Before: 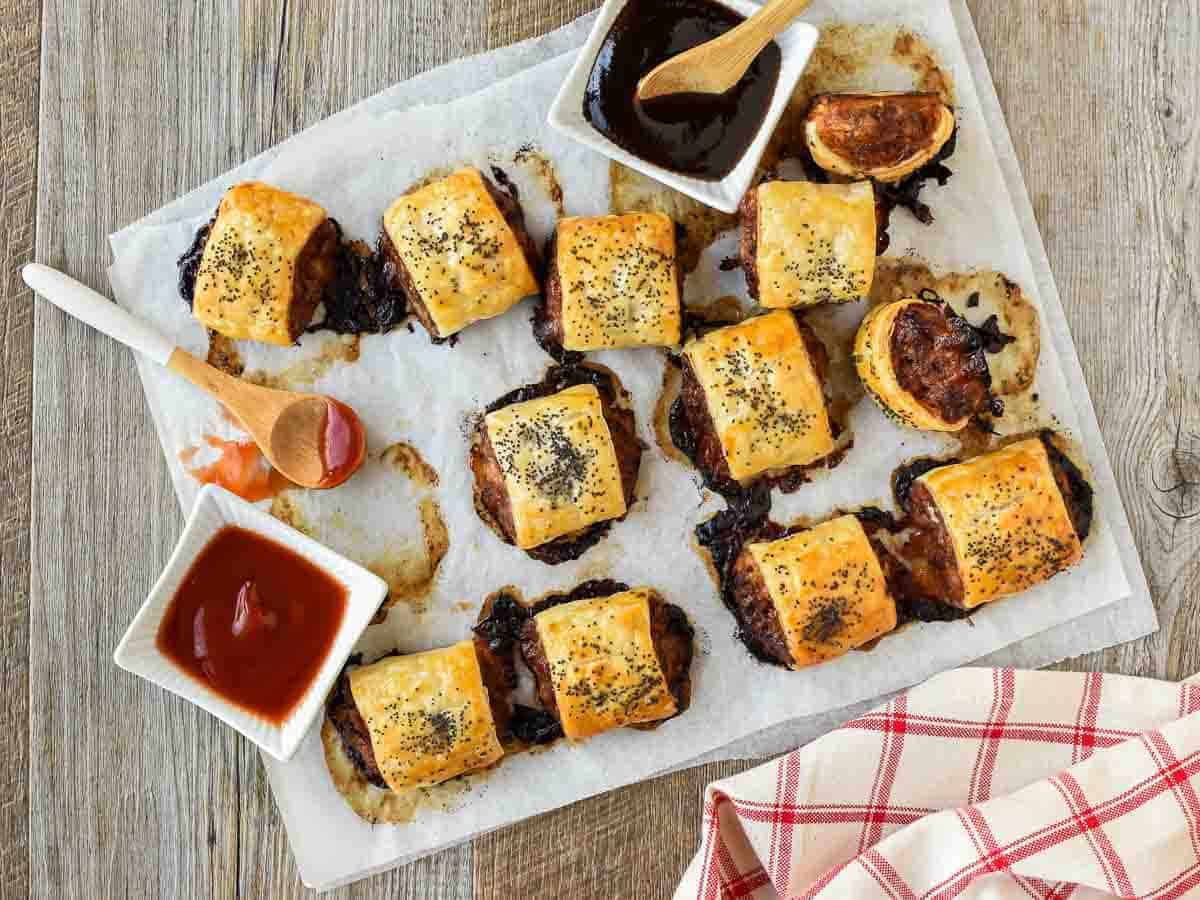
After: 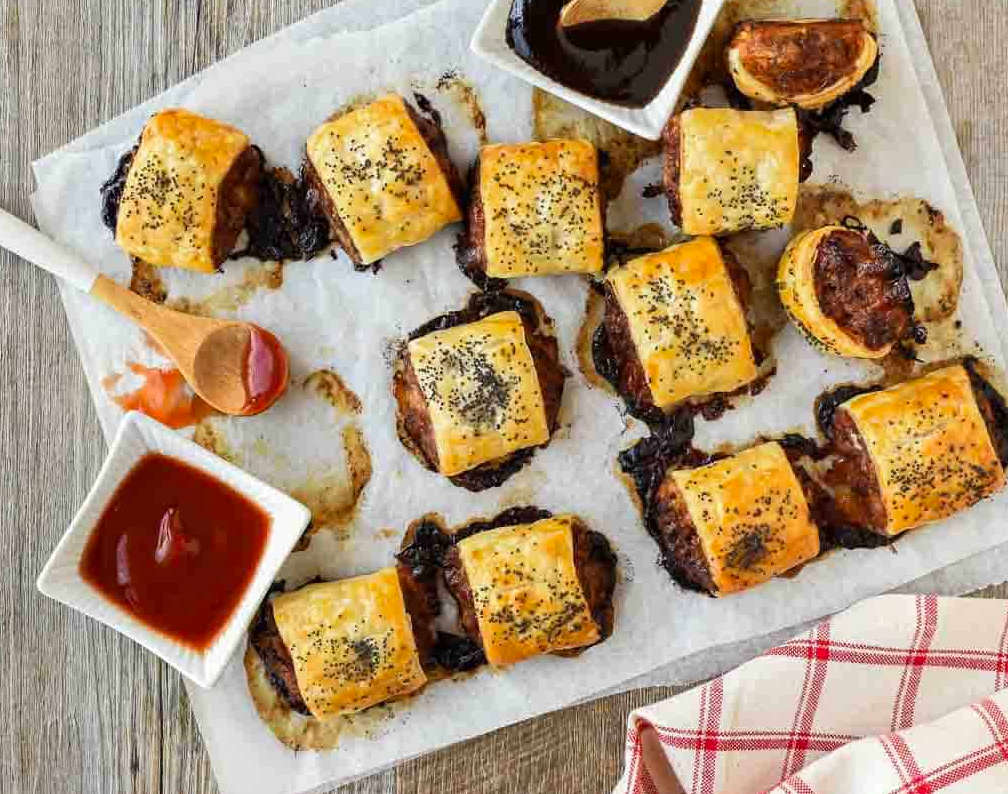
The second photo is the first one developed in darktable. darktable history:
vibrance: on, module defaults
crop: left 6.446%, top 8.188%, right 9.538%, bottom 3.548%
